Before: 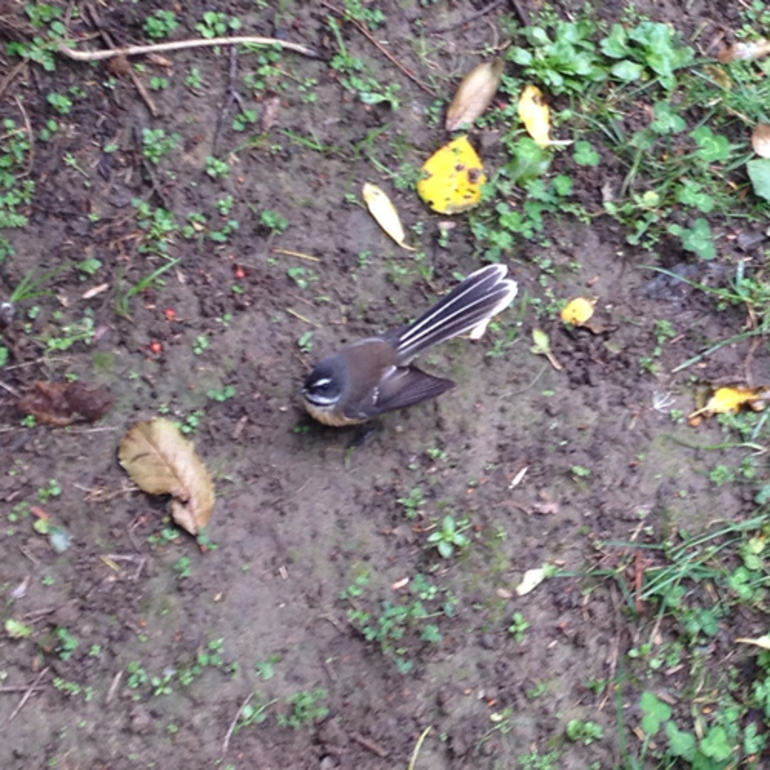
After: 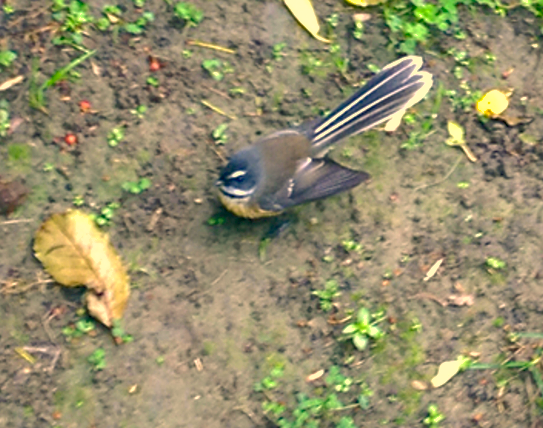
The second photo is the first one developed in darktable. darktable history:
color correction: highlights a* 5.66, highlights b* 33.06, shadows a* -26.6, shadows b* 3.74
crop: left 11.115%, top 27.114%, right 18.265%, bottom 17.259%
shadows and highlights: on, module defaults
exposure: black level correction 0.001, exposure 0.499 EV, compensate exposure bias true, compensate highlight preservation false
color balance rgb: linear chroma grading › global chroma 14.37%, perceptual saturation grading › global saturation 20%, perceptual saturation grading › highlights -25.681%, perceptual saturation grading › shadows 25.4%, global vibrance 20%
levels: mode automatic, levels [0.246, 0.256, 0.506]
tone equalizer: on, module defaults
sharpen: amount 0.2
